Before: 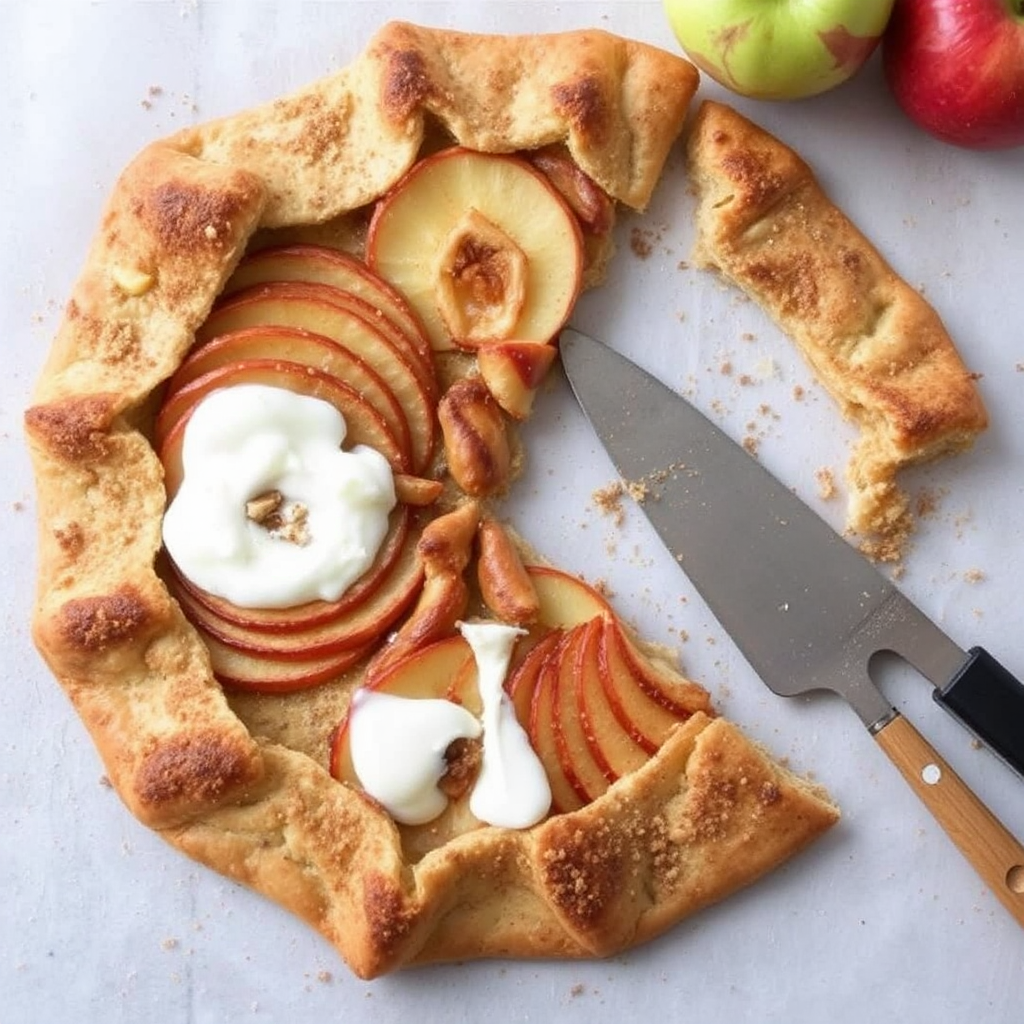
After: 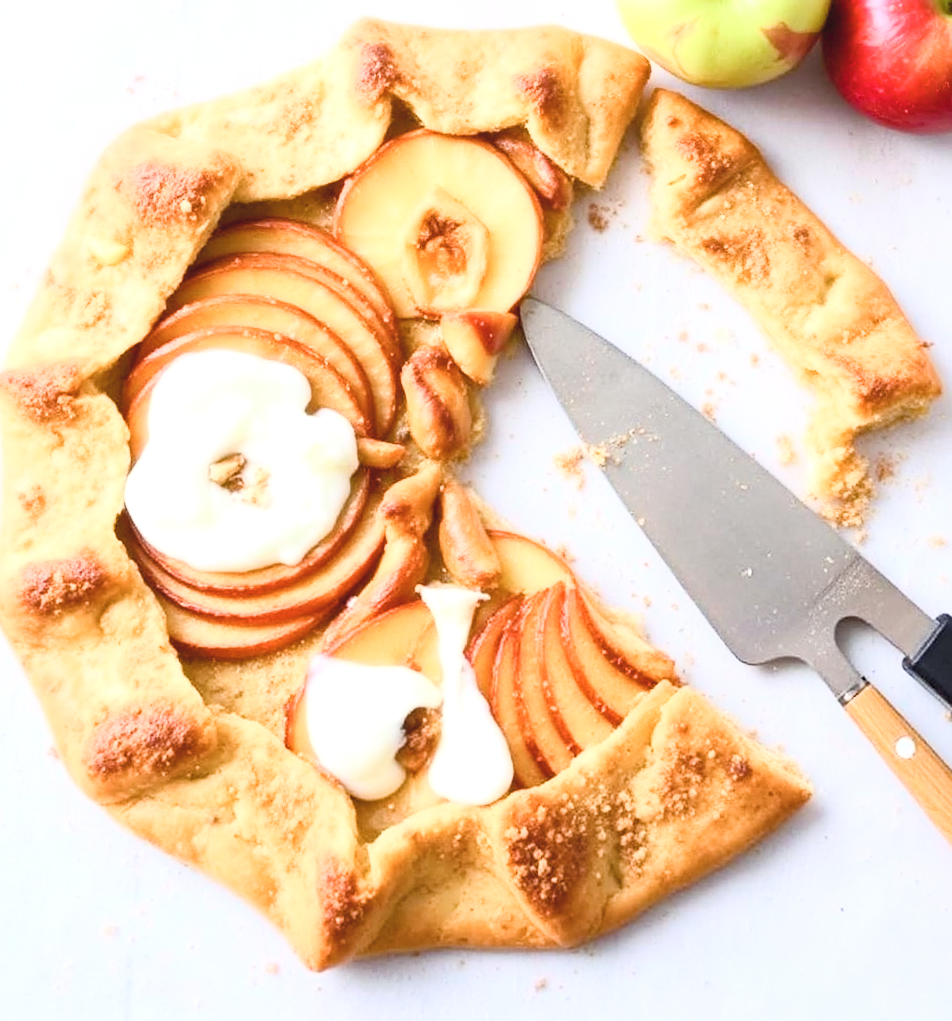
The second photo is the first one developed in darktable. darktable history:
rotate and perspective: rotation 0.215°, lens shift (vertical) -0.139, crop left 0.069, crop right 0.939, crop top 0.002, crop bottom 0.996
haze removal: strength 0.12, distance 0.25, compatibility mode true, adaptive false
color balance rgb: perceptual saturation grading › global saturation 20%, perceptual saturation grading › highlights -50%, perceptual saturation grading › shadows 30%, perceptual brilliance grading › global brilliance 10%, perceptual brilliance grading › shadows 15%
tone equalizer: on, module defaults
contrast brightness saturation: contrast 0.39, brightness 0.53
